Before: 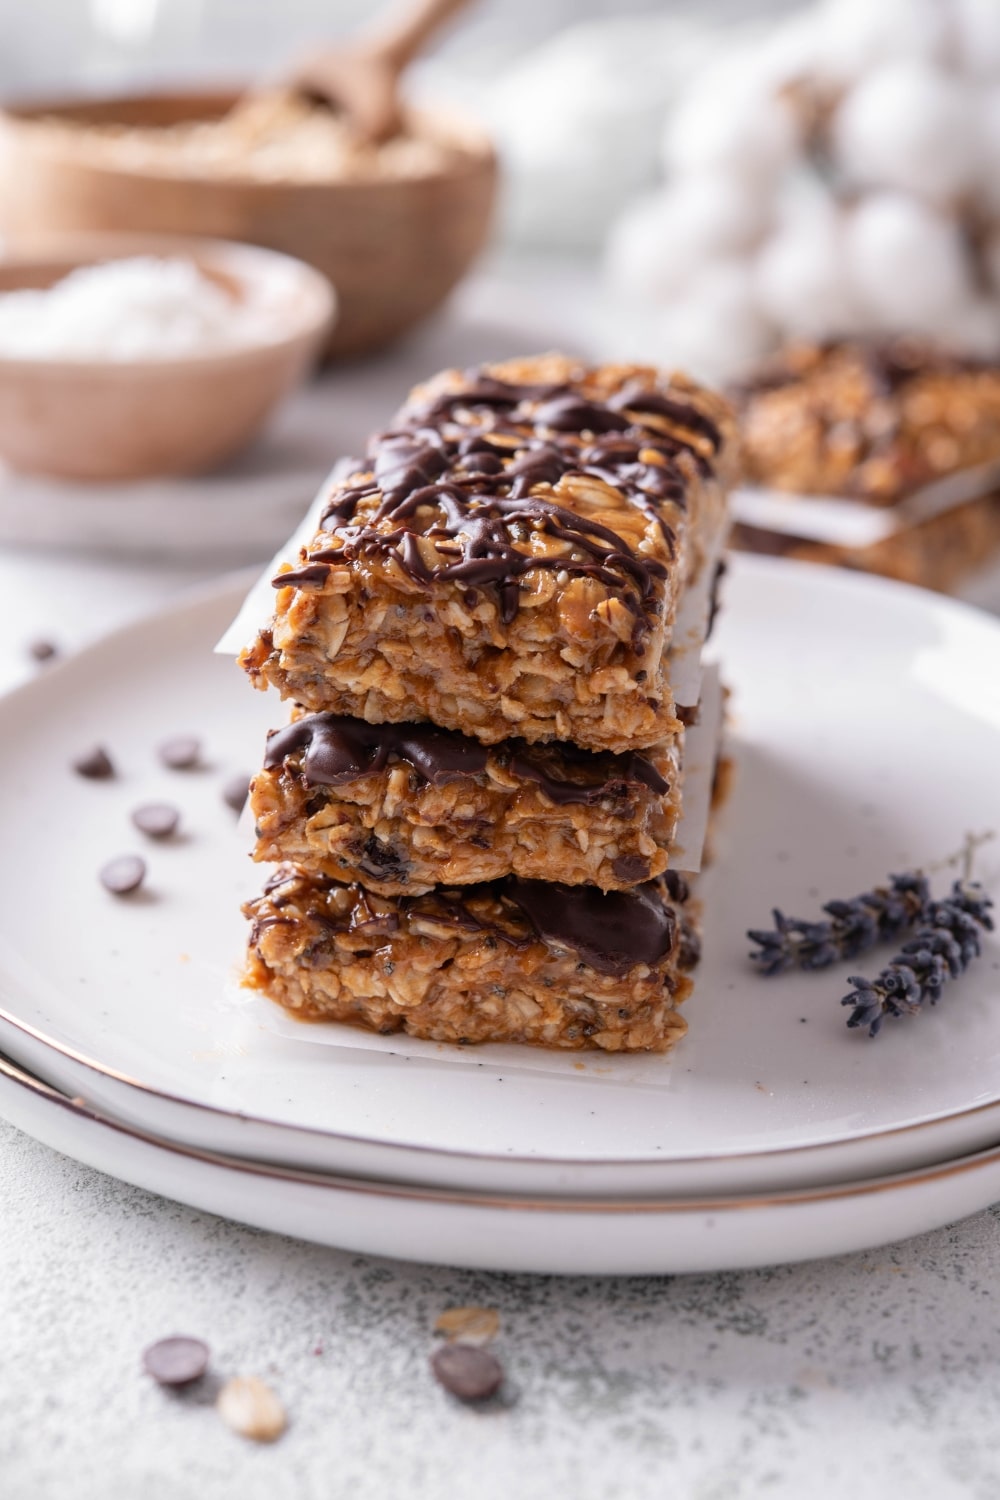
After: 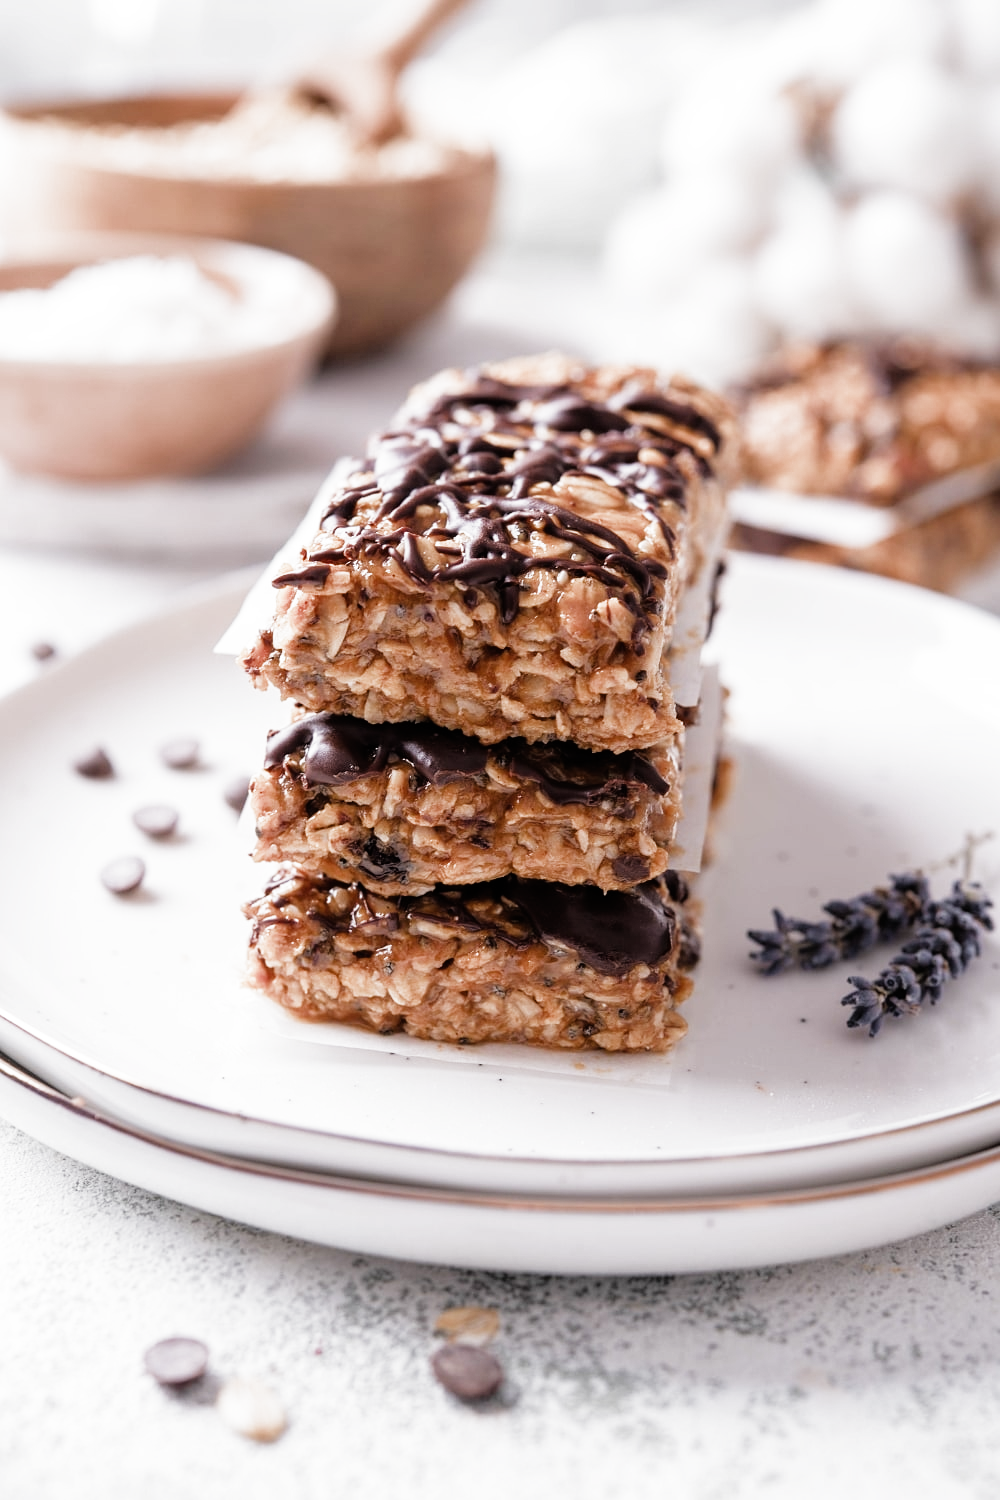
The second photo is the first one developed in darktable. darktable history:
tone equalizer: -8 EV -0.78 EV, -7 EV -0.689 EV, -6 EV -0.63 EV, -5 EV -0.371 EV, -3 EV 0.401 EV, -2 EV 0.6 EV, -1 EV 0.684 EV, +0 EV 0.737 EV
filmic rgb: black relative exposure -11.32 EV, white relative exposure 3.22 EV, threshold 5.96 EV, hardness 6.76, color science v4 (2020), enable highlight reconstruction true
sharpen: radius 1.306, amount 0.29, threshold 0.033
